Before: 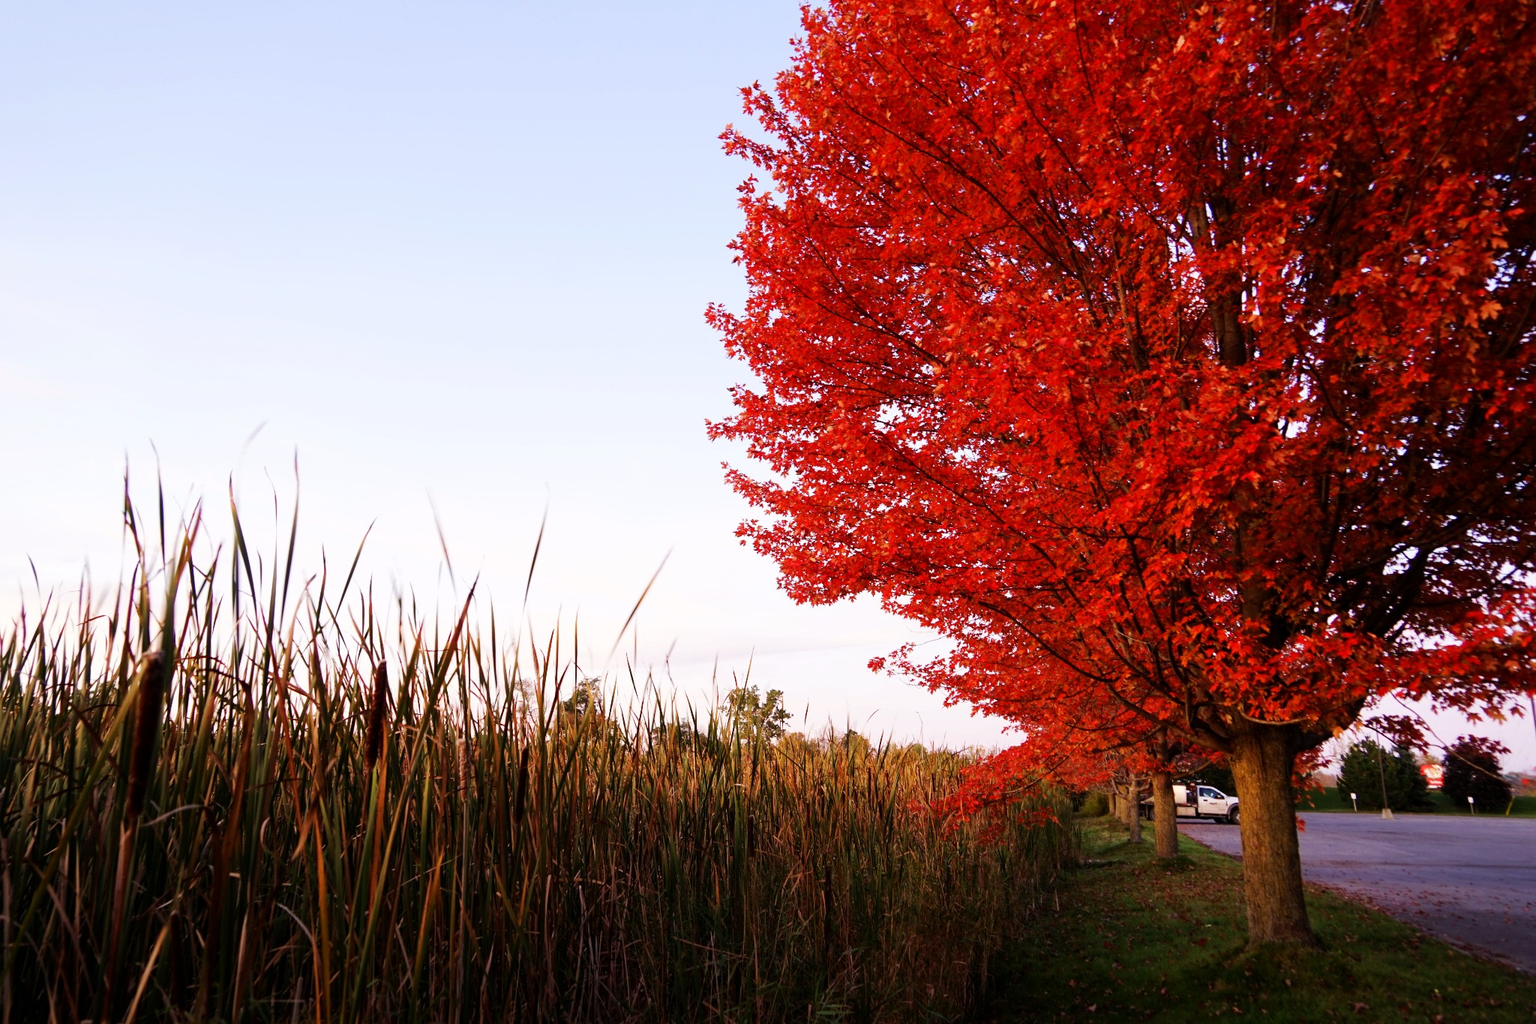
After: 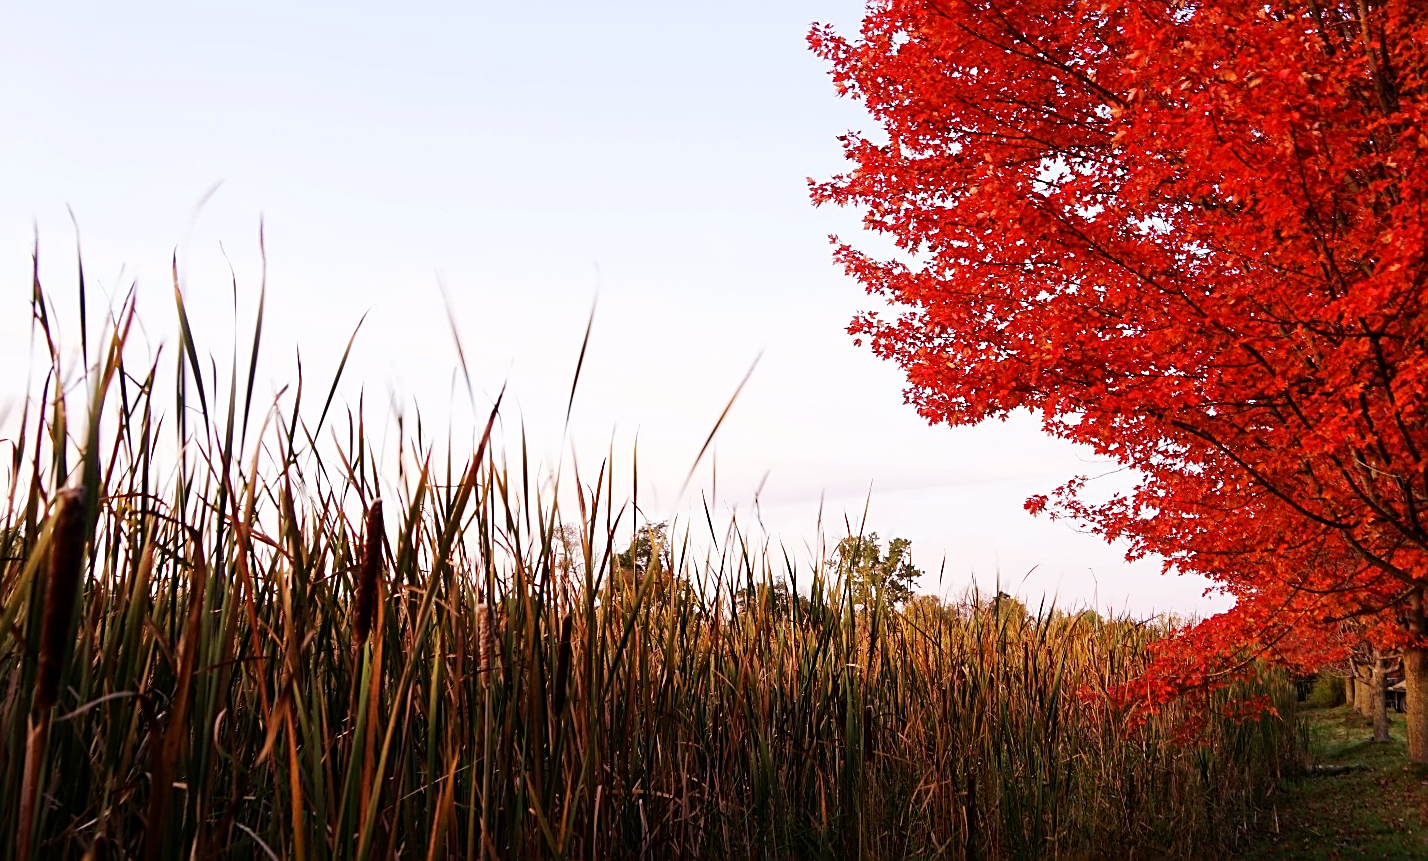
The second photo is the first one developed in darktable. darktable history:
sharpen: on, module defaults
crop: left 6.498%, top 27.95%, right 23.752%, bottom 8.958%
